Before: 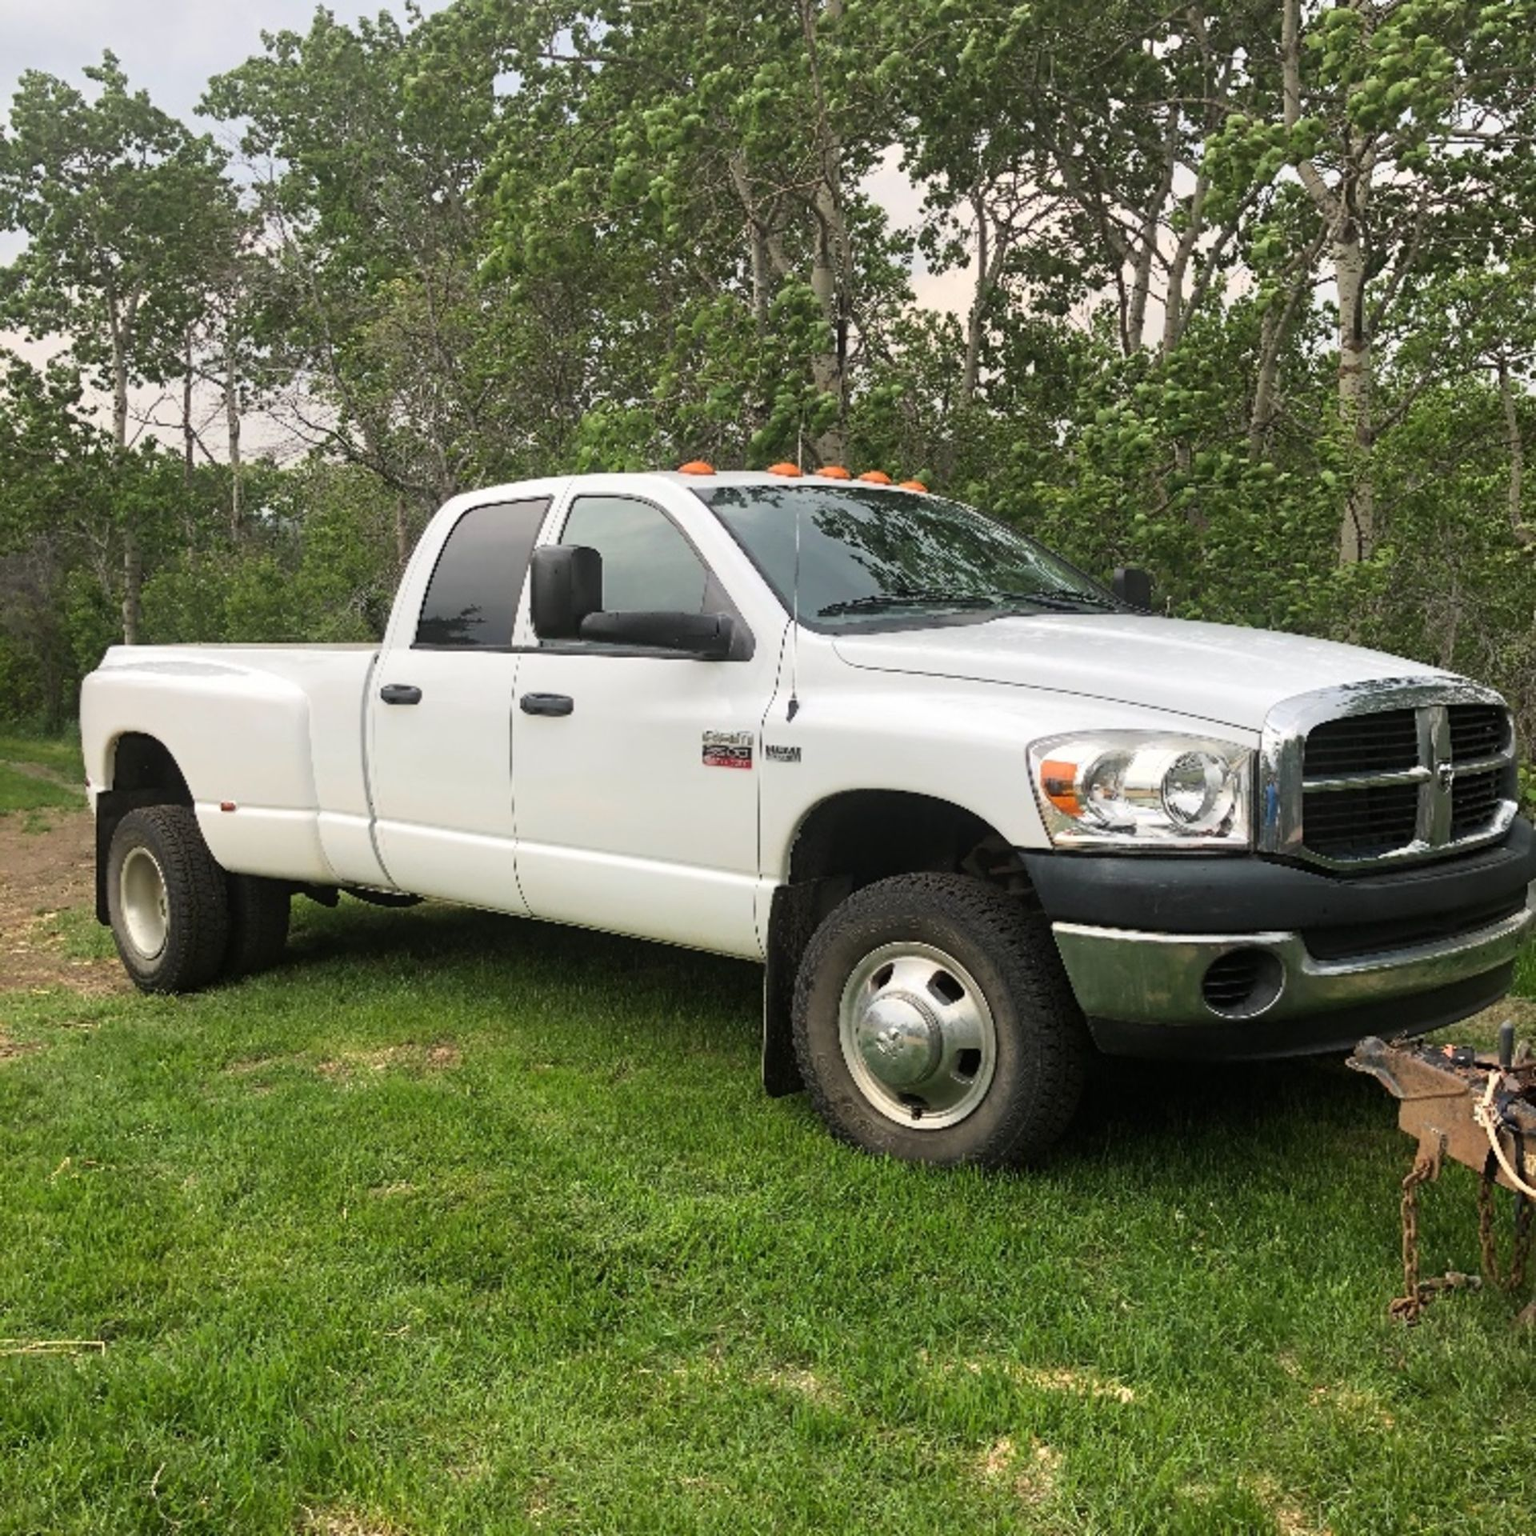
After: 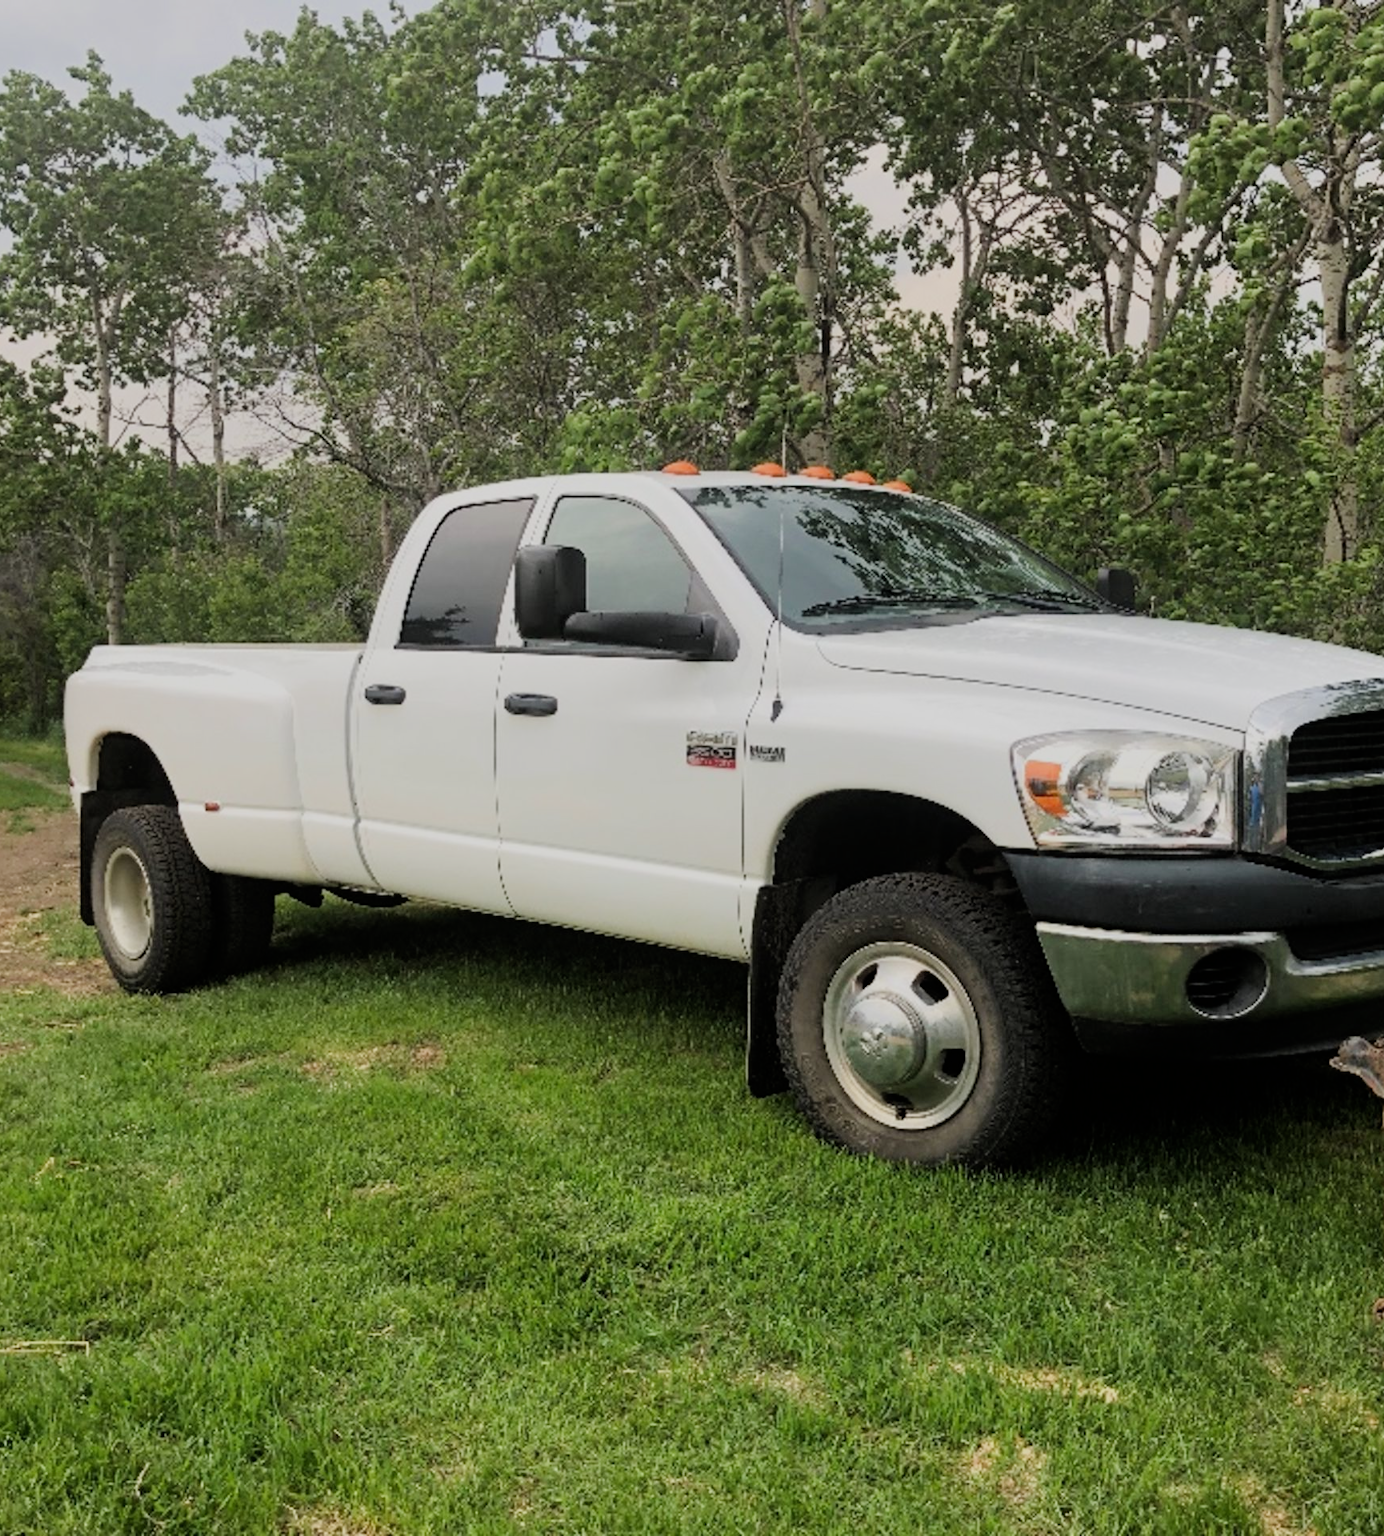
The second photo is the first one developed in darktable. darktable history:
crop and rotate: left 1.088%, right 8.807%
filmic rgb: black relative exposure -7.65 EV, white relative exposure 4.56 EV, hardness 3.61
